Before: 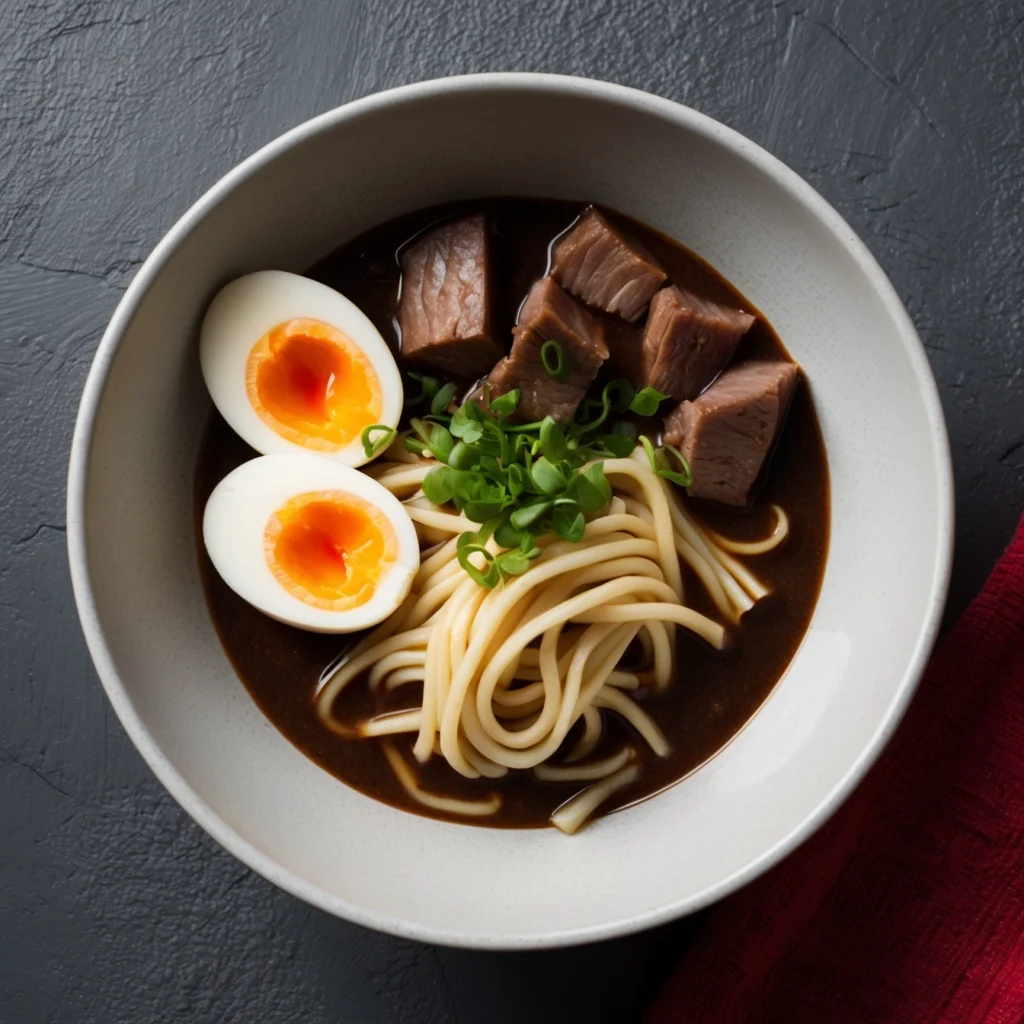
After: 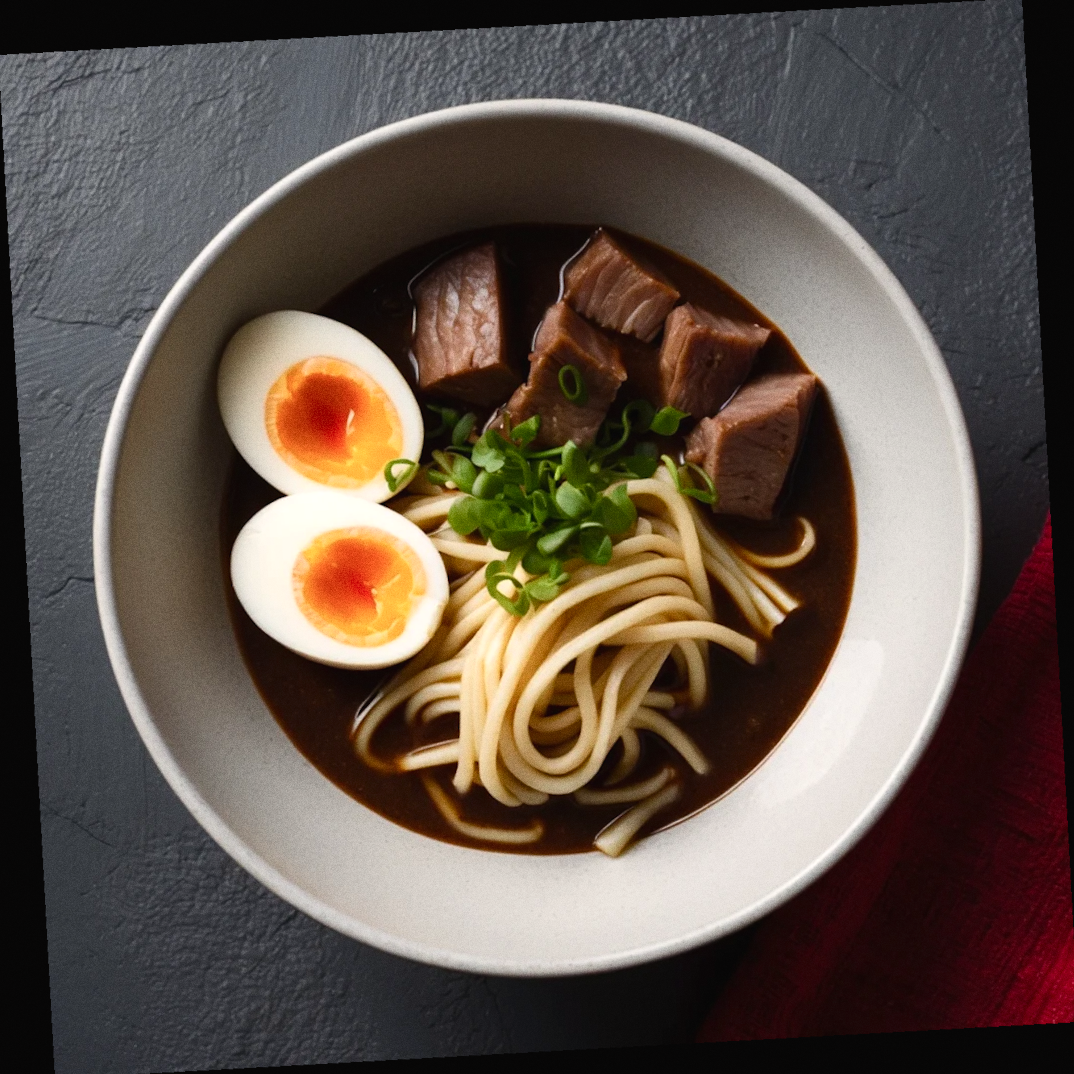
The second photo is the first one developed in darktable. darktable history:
crop and rotate: angle -1.69°
rotate and perspective: rotation -4.86°, automatic cropping off
color balance rgb: shadows lift › chroma 1%, shadows lift › hue 28.8°, power › hue 60°, highlights gain › chroma 1%, highlights gain › hue 60°, global offset › luminance 0.25%, perceptual saturation grading › highlights -20%, perceptual saturation grading › shadows 20%, perceptual brilliance grading › highlights 5%, perceptual brilliance grading › shadows -10%, global vibrance 19.67%
grain: coarseness 0.47 ISO
